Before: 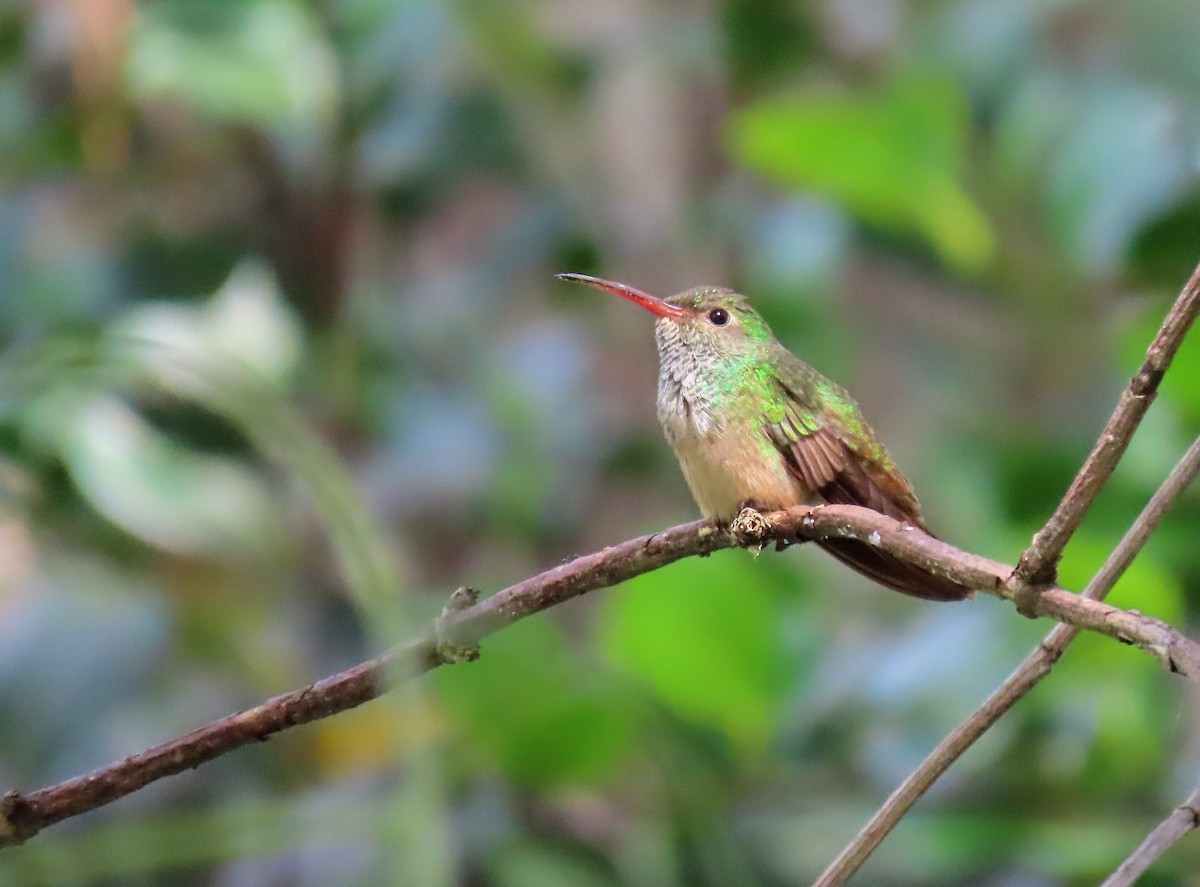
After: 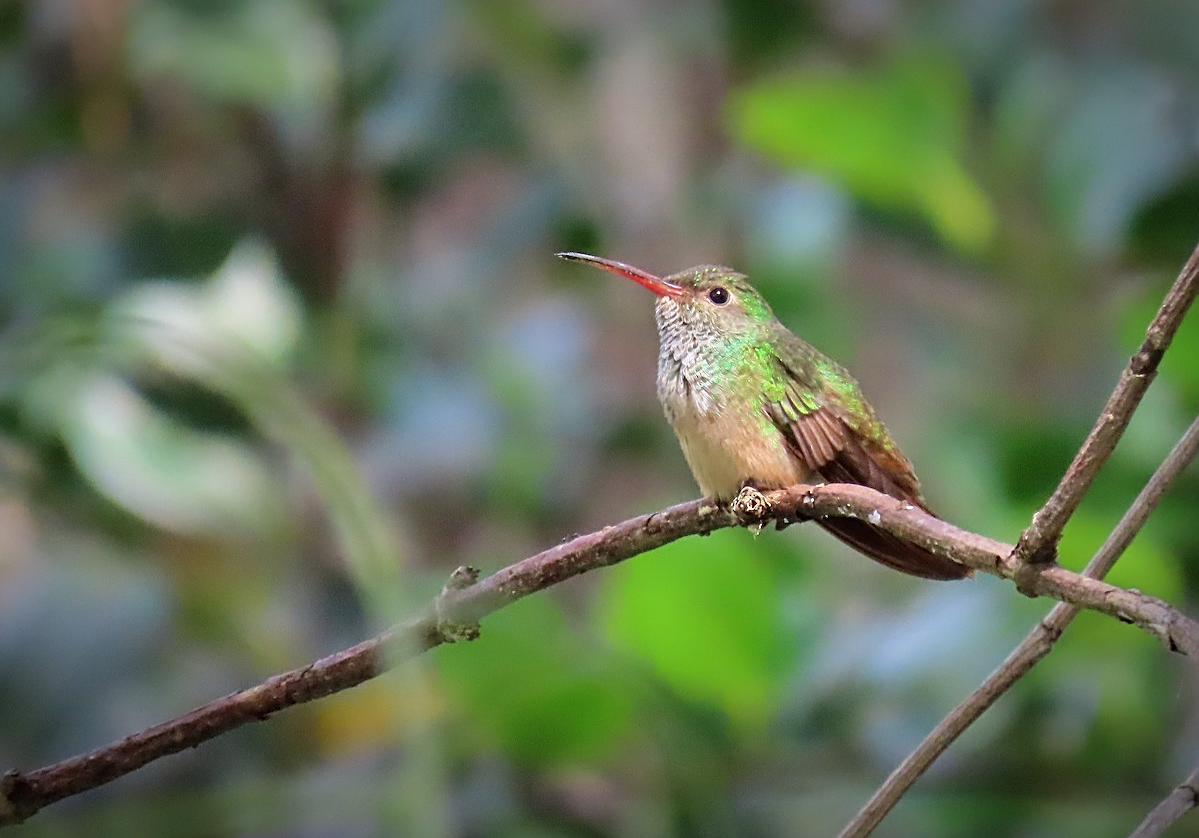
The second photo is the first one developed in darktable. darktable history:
crop and rotate: top 2.479%, bottom 3.018%
sharpen: on, module defaults
vignetting: fall-off start 70.97%, brightness -0.584, saturation -0.118, width/height ratio 1.333
